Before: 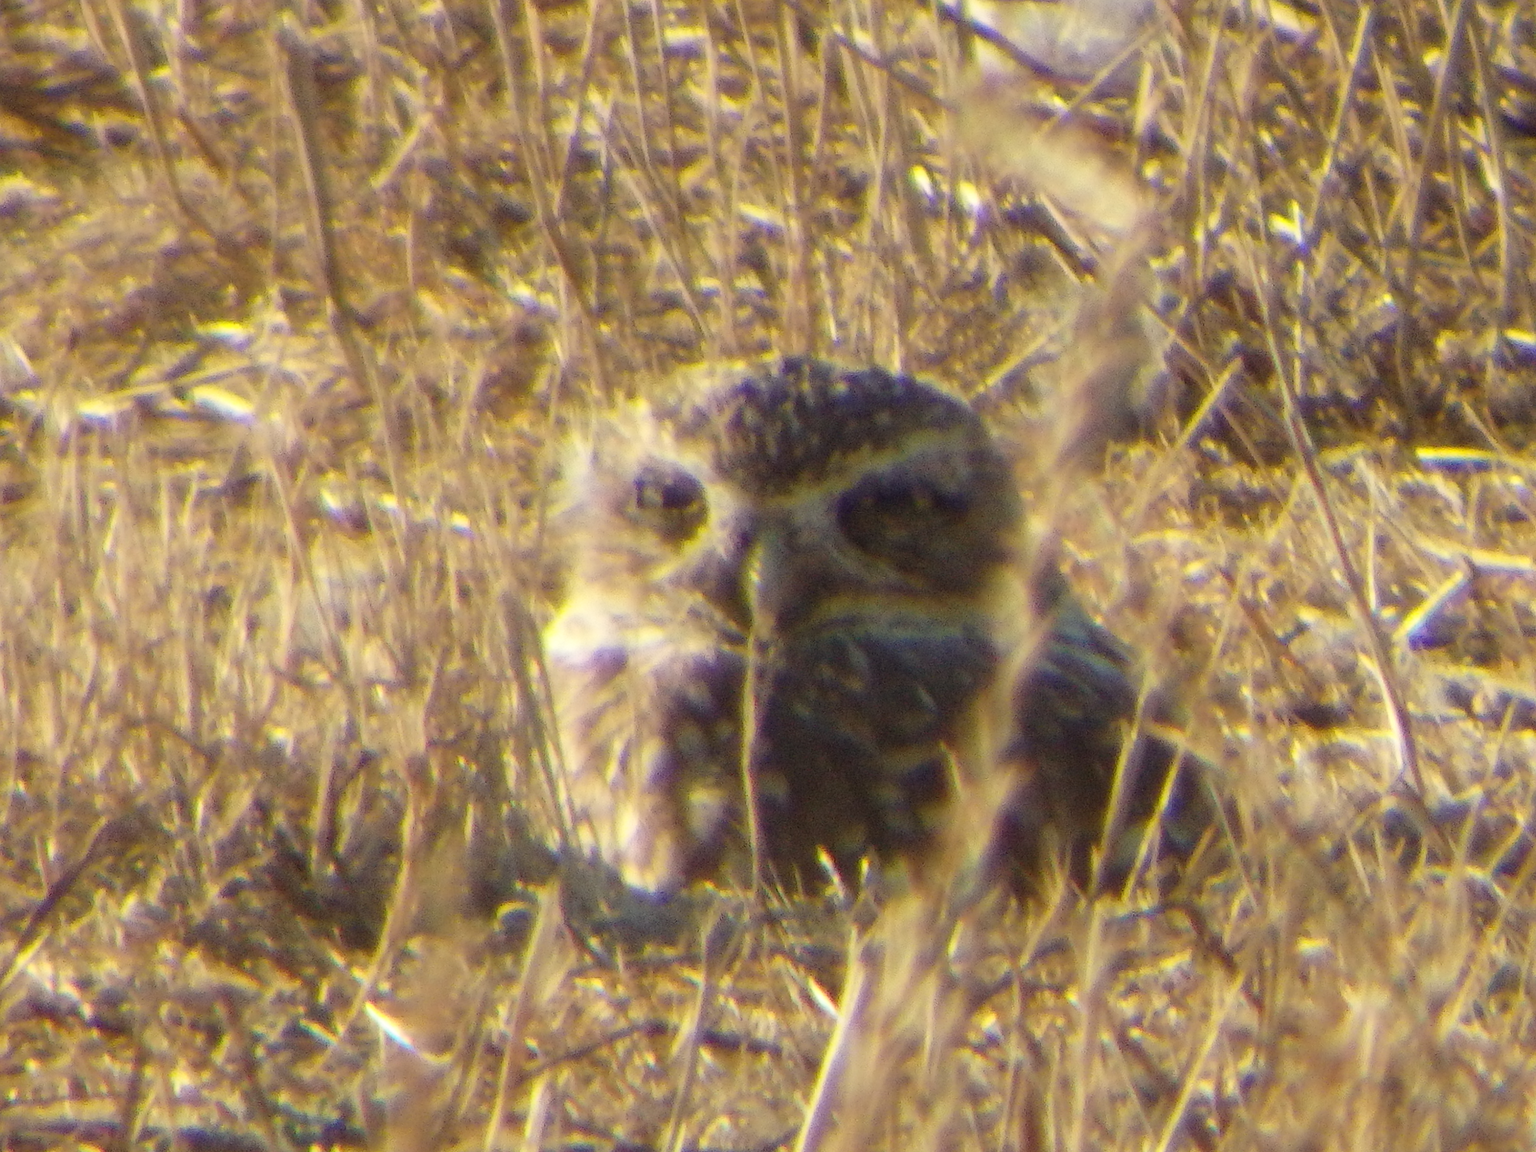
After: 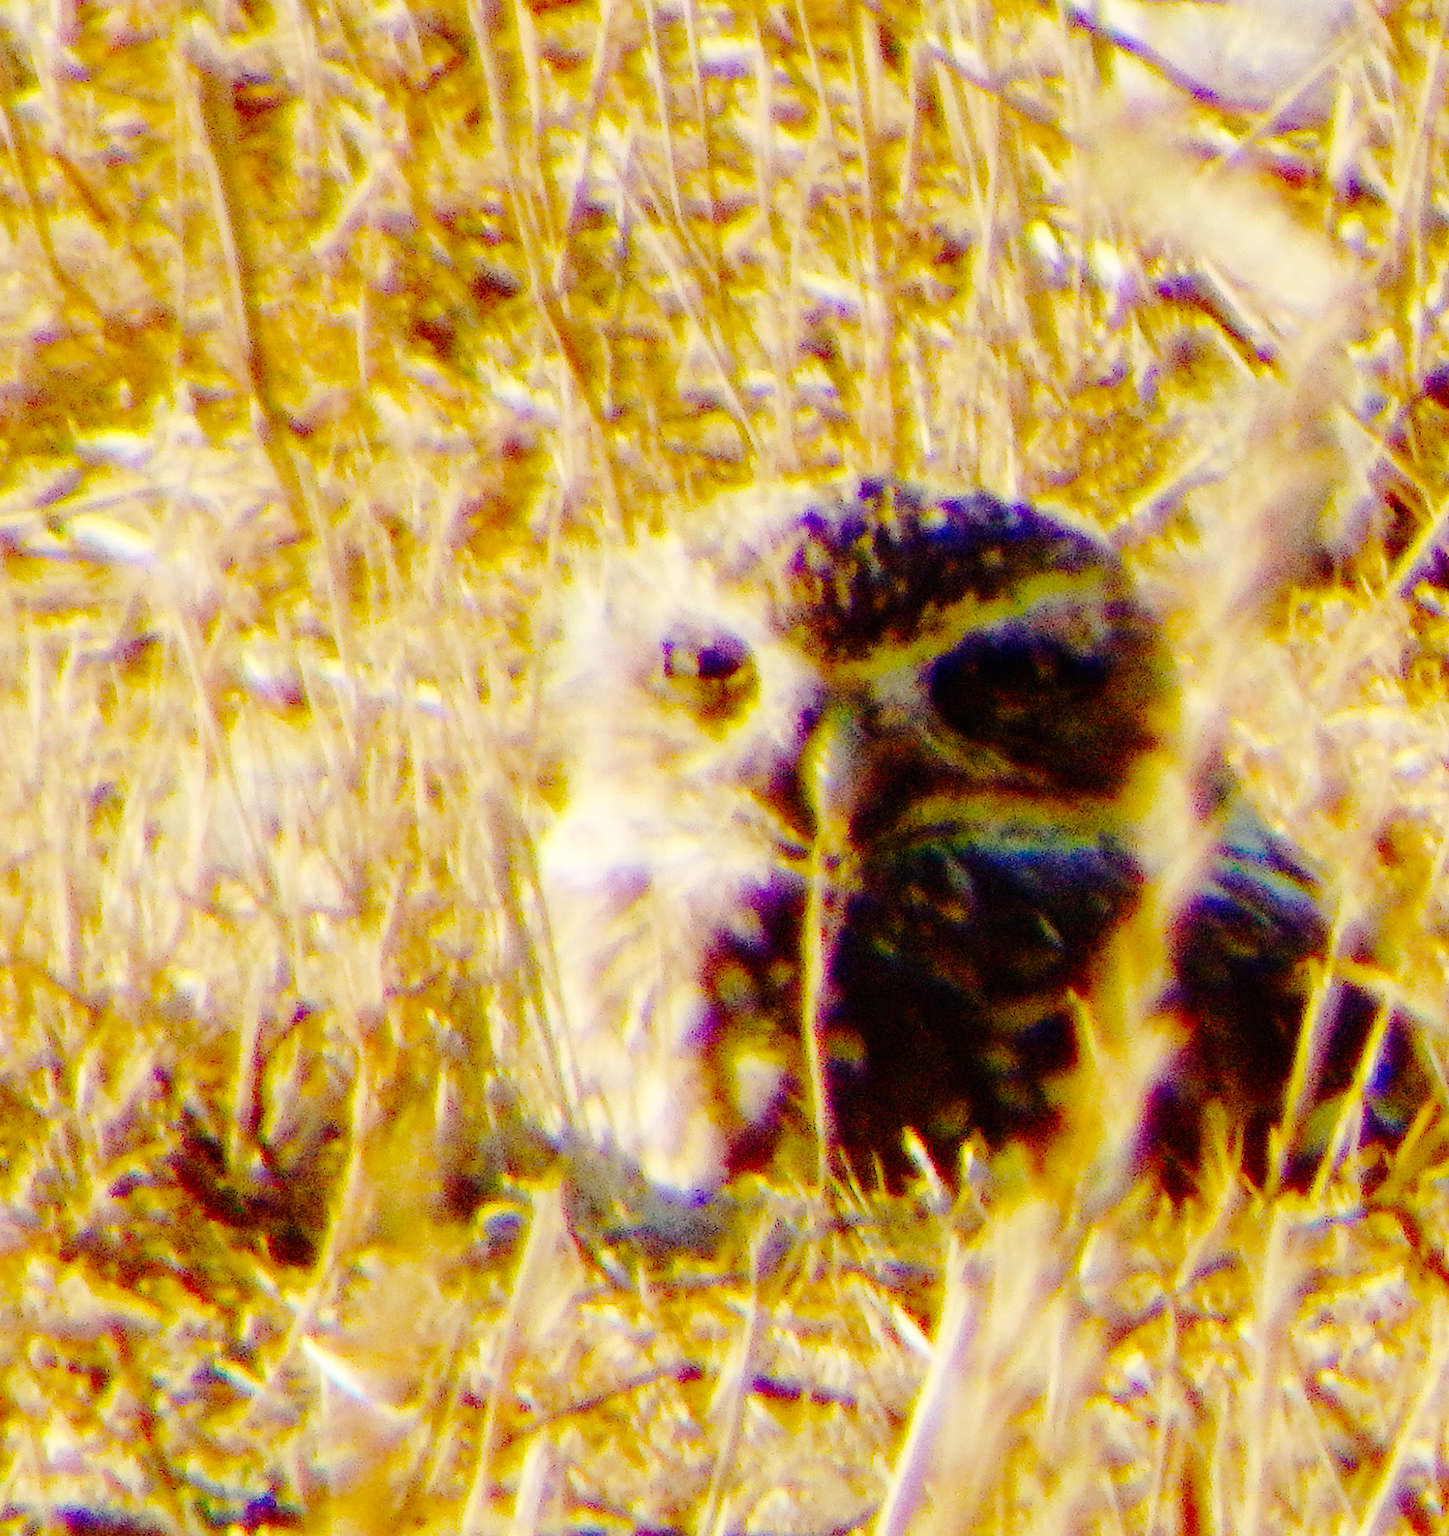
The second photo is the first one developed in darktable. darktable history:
crop and rotate: left 9.061%, right 20.142%
color balance rgb: shadows lift › chroma 1%, shadows lift › hue 240.84°, highlights gain › chroma 2%, highlights gain › hue 73.2°, global offset › luminance -0.5%, perceptual saturation grading › global saturation 20%, perceptual saturation grading › highlights -25%, perceptual saturation grading › shadows 50%, global vibrance 15%
base curve: curves: ch0 [(0, 0) (0.036, 0.01) (0.123, 0.254) (0.258, 0.504) (0.507, 0.748) (1, 1)], preserve colors none
